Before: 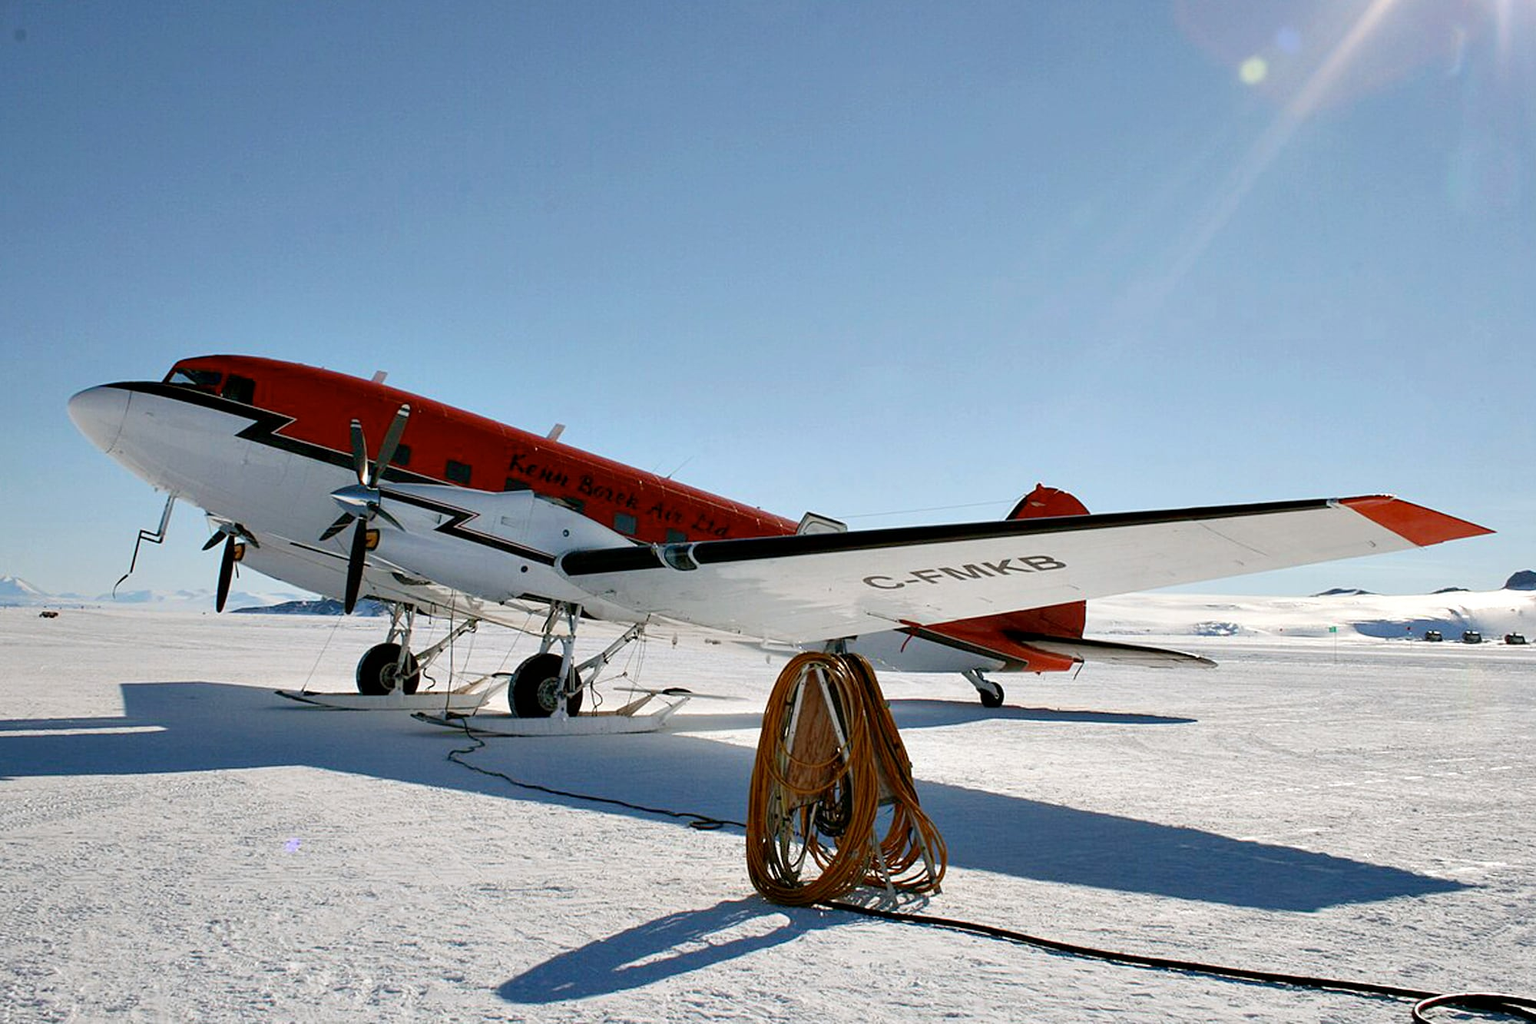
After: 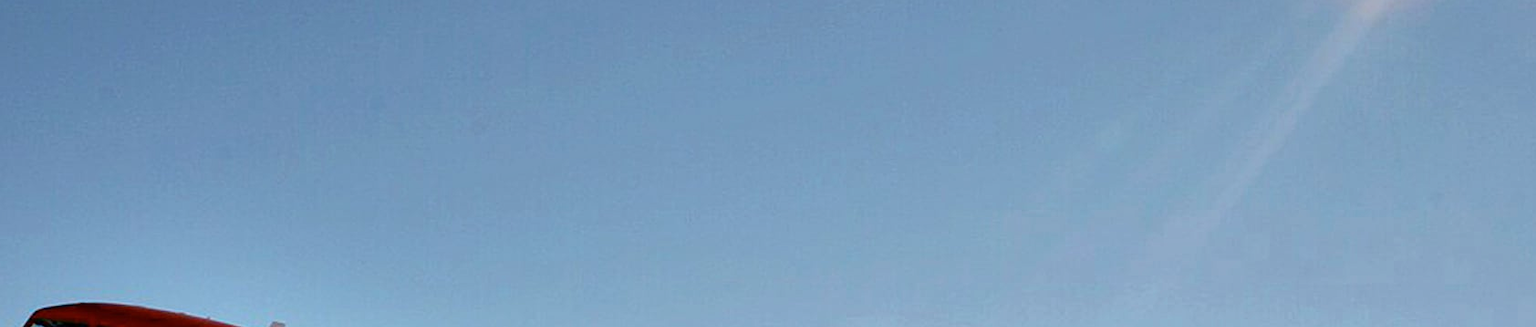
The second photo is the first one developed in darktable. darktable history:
crop and rotate: left 9.638%, top 9.776%, right 6.141%, bottom 63.226%
shadows and highlights: soften with gaussian
